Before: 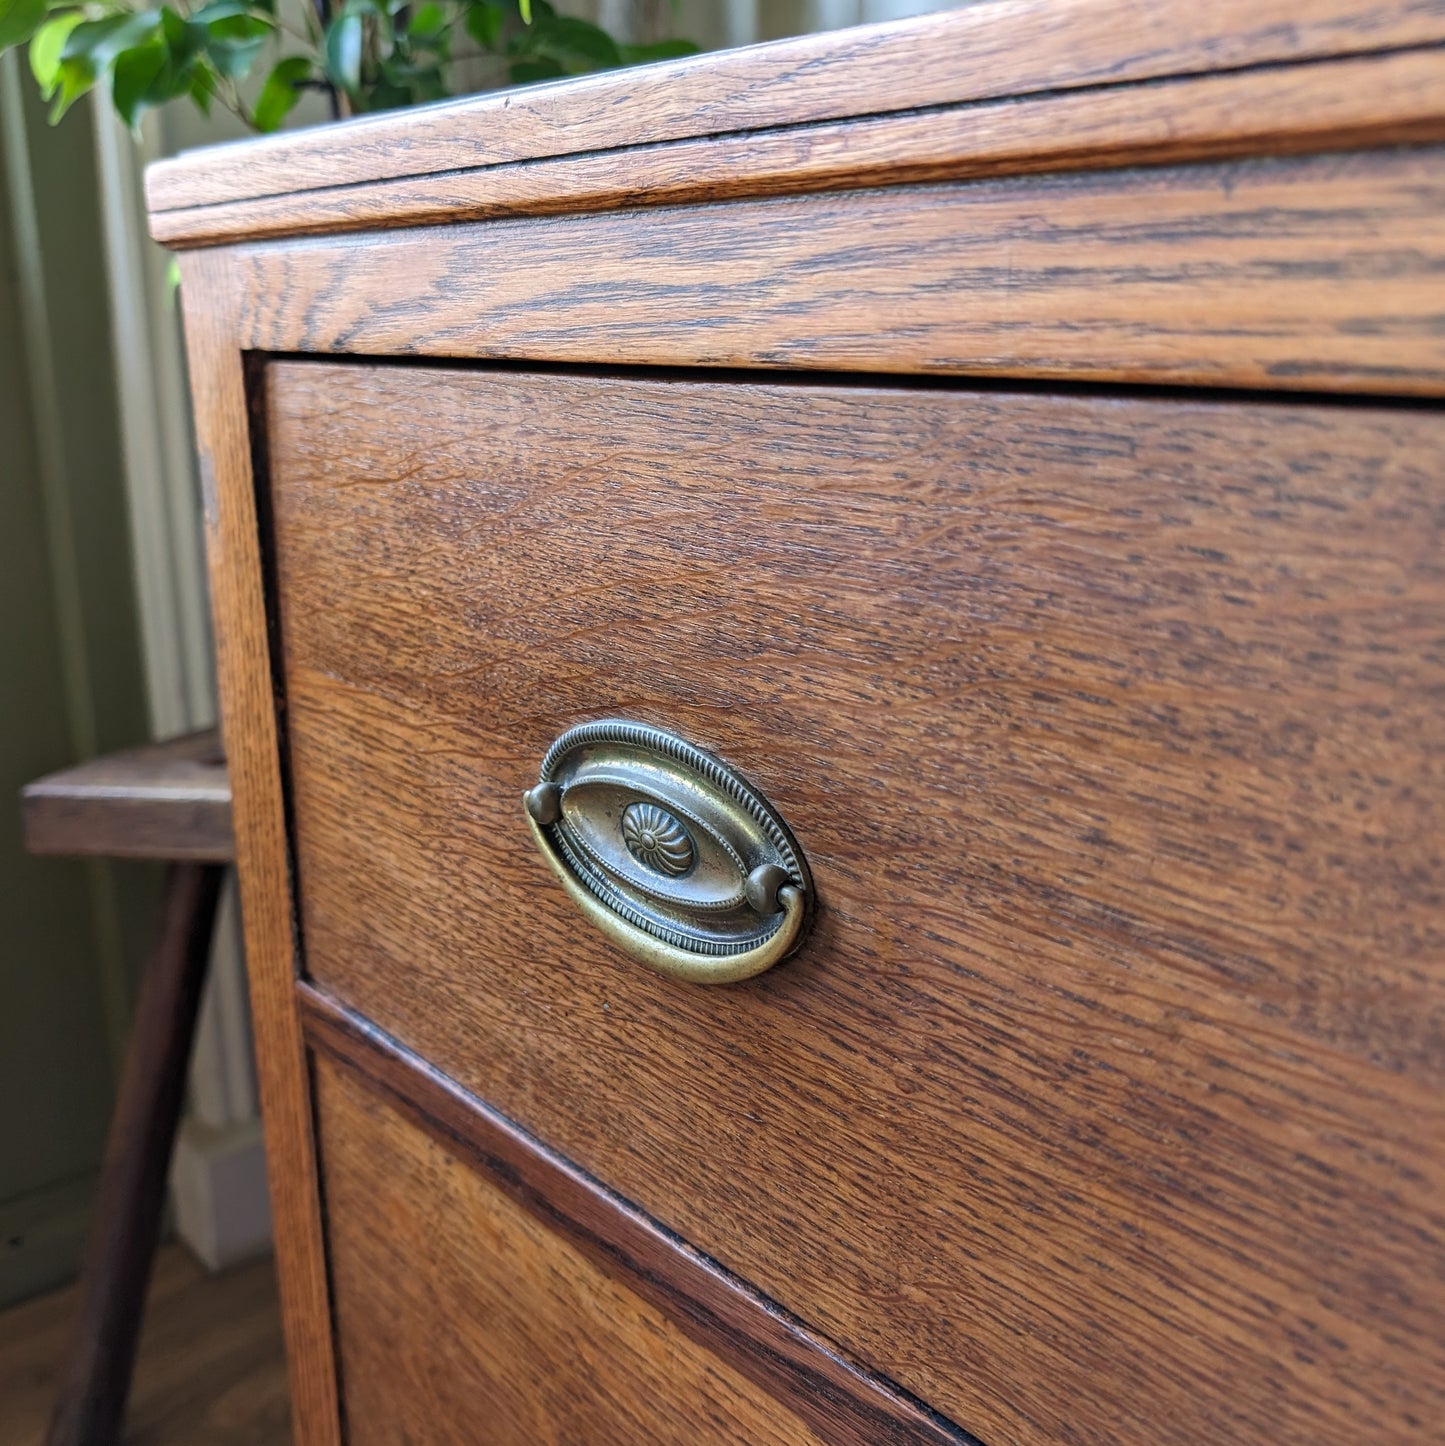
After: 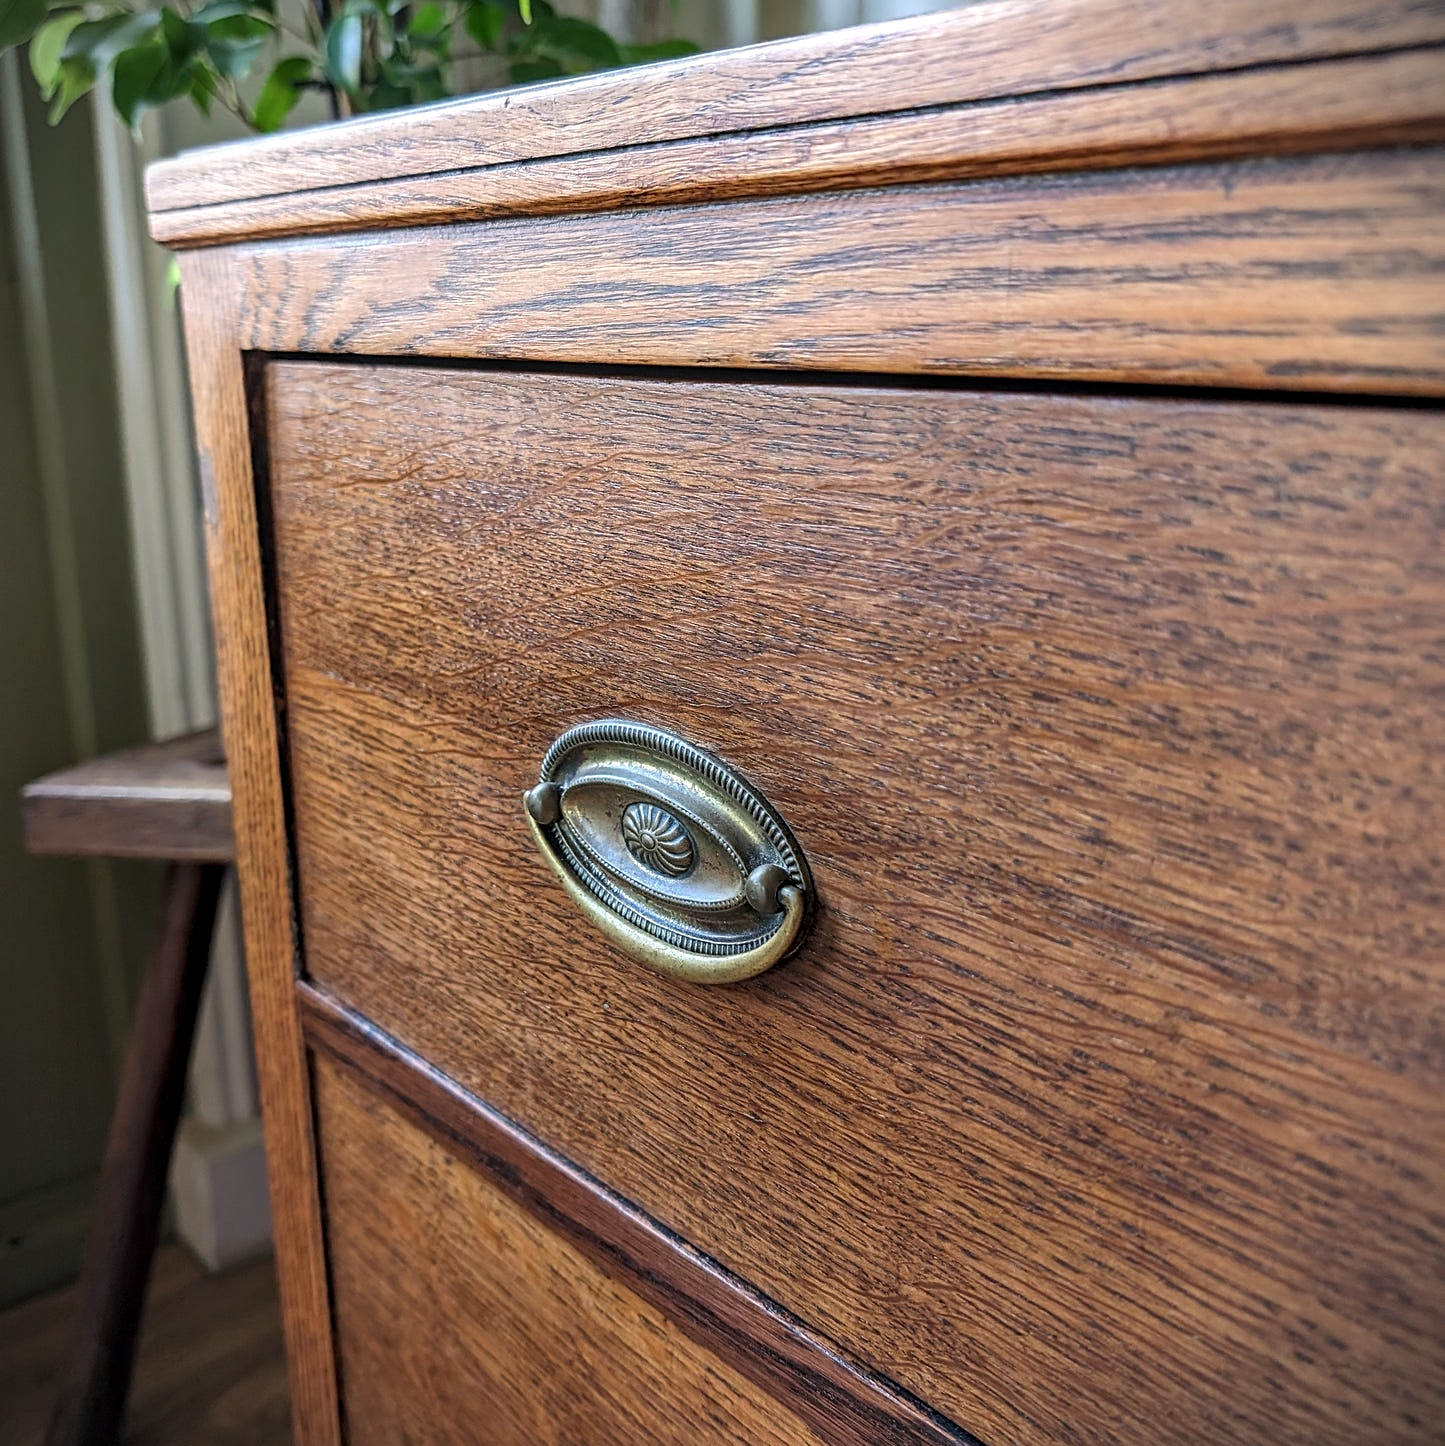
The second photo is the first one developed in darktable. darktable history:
sharpen: on, module defaults
vignetting: fall-off start 100.83%, brightness -0.819
local contrast: on, module defaults
